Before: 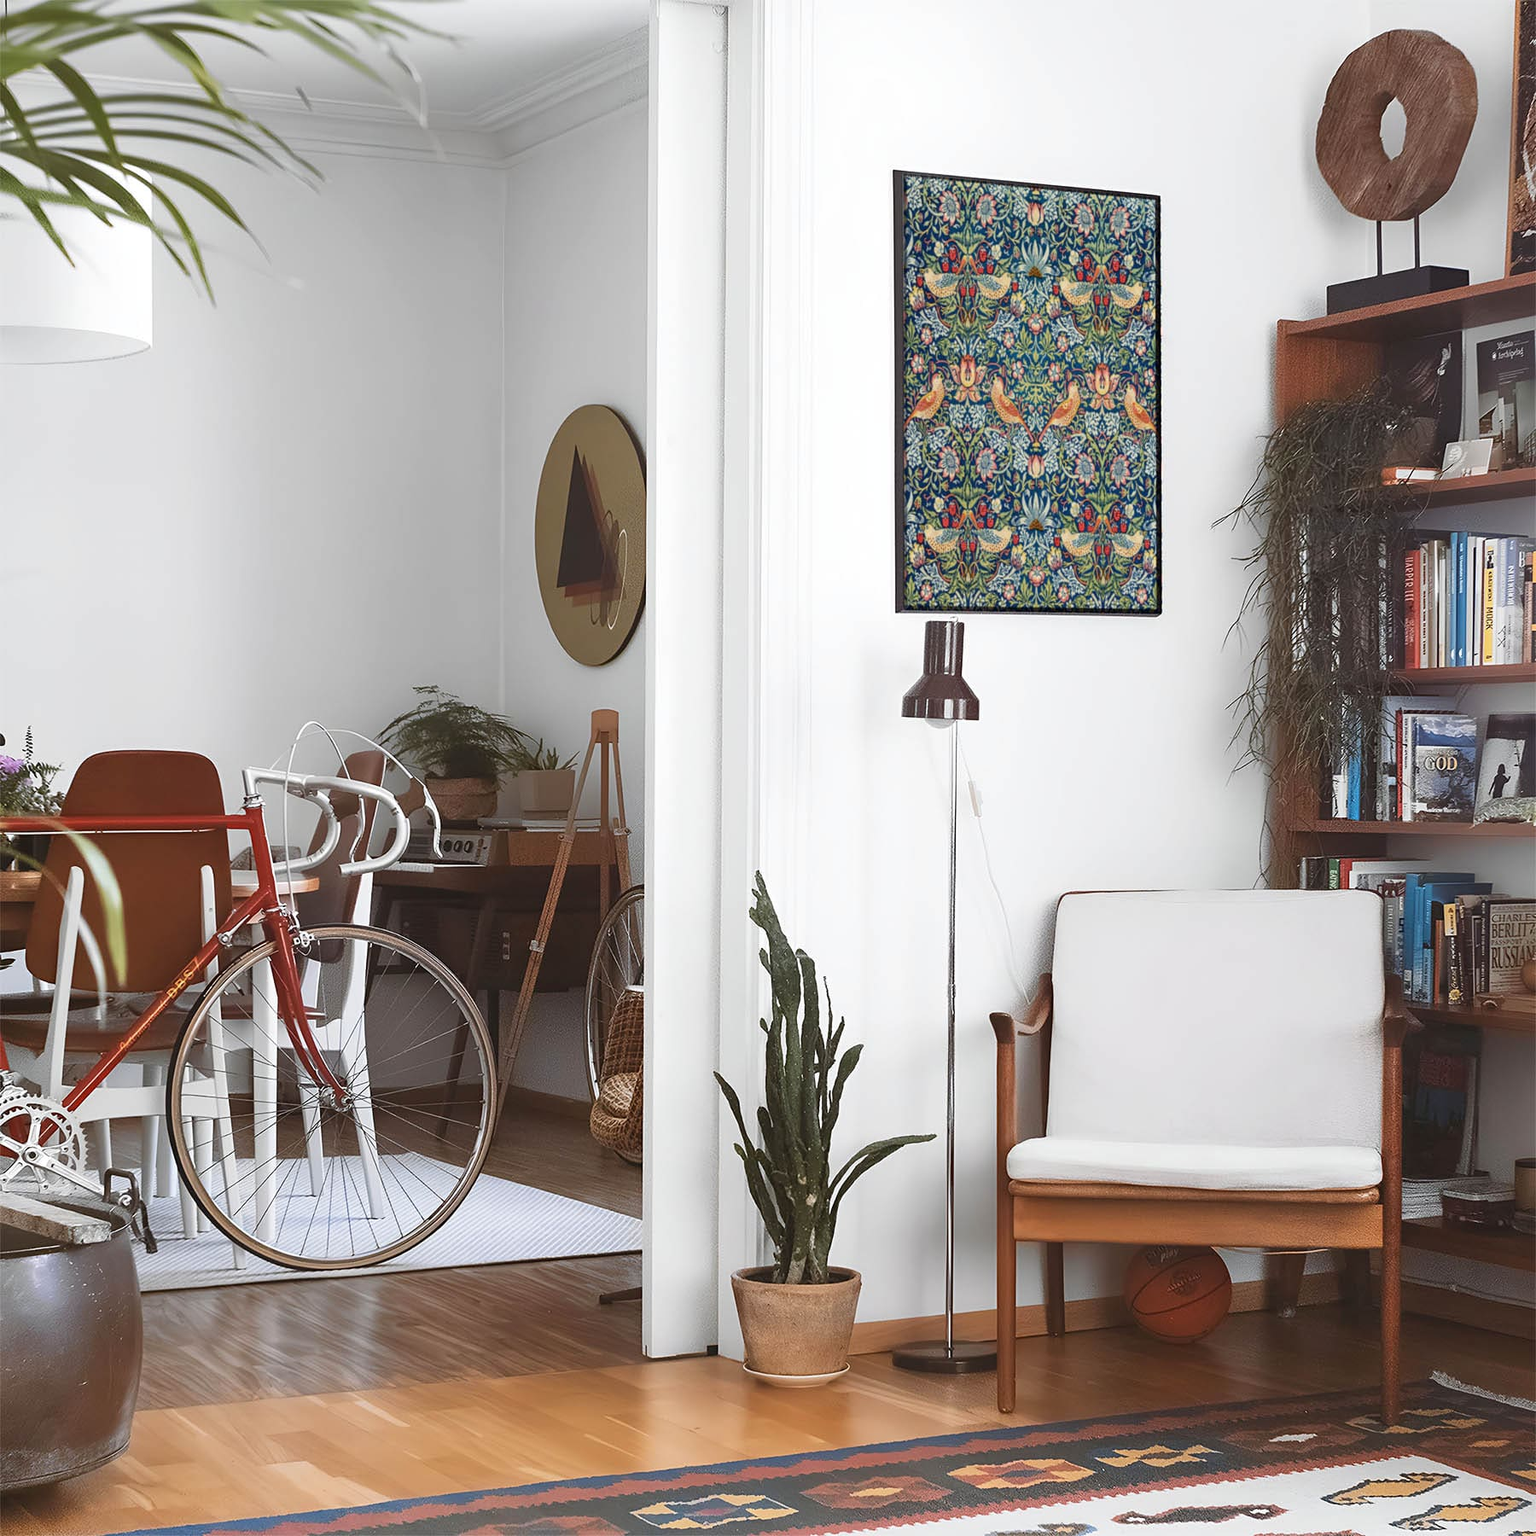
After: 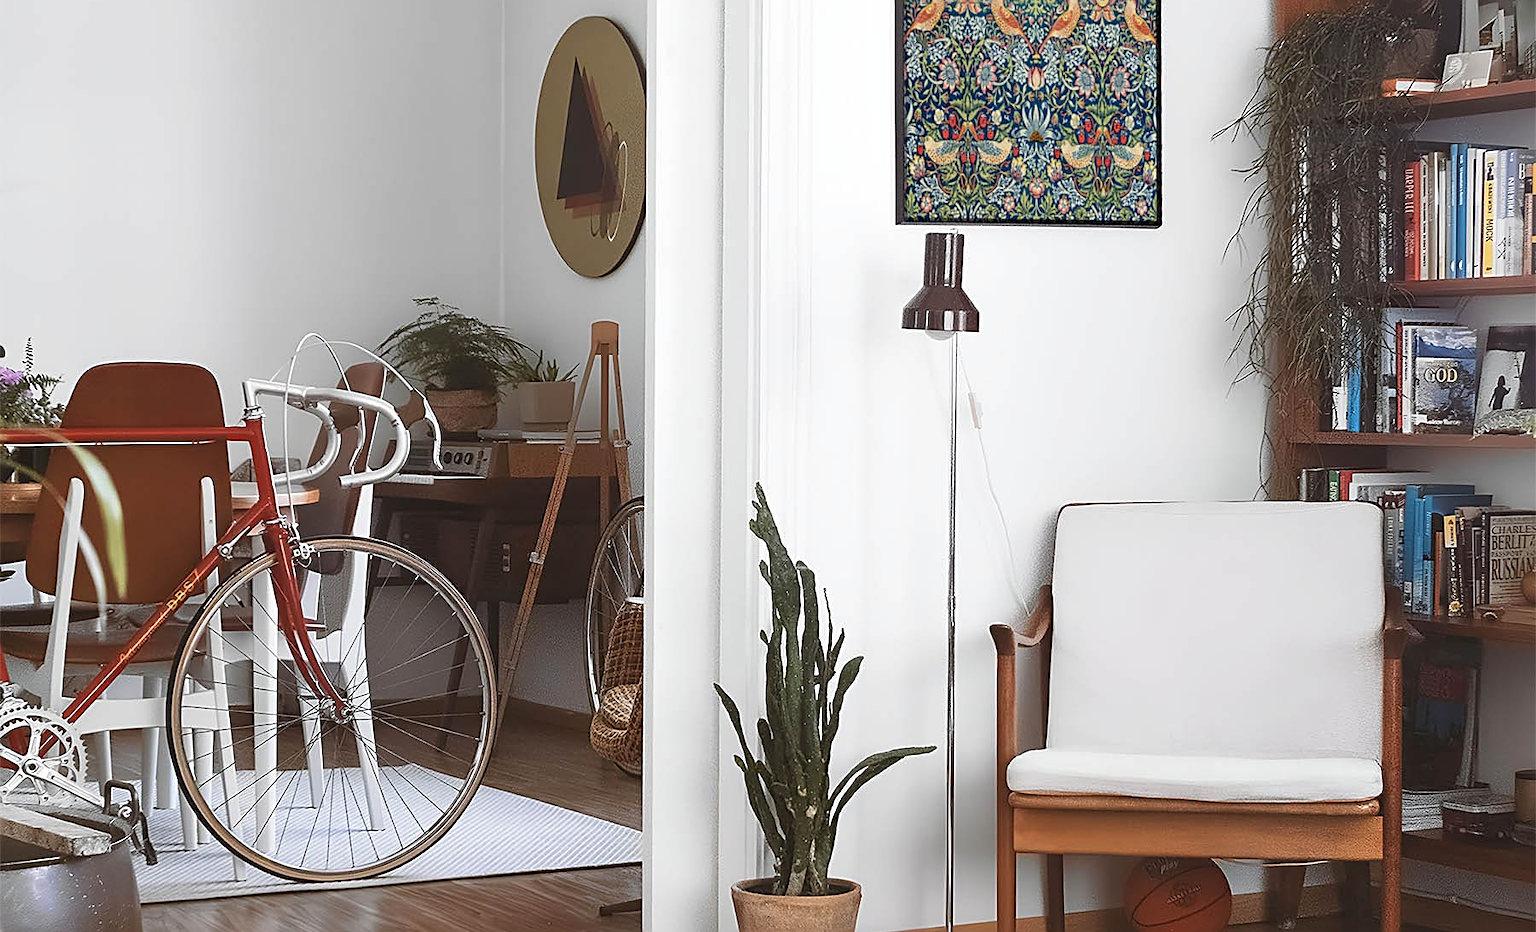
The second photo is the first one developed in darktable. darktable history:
crop and rotate: top 25.3%, bottom 13.955%
sharpen: on, module defaults
